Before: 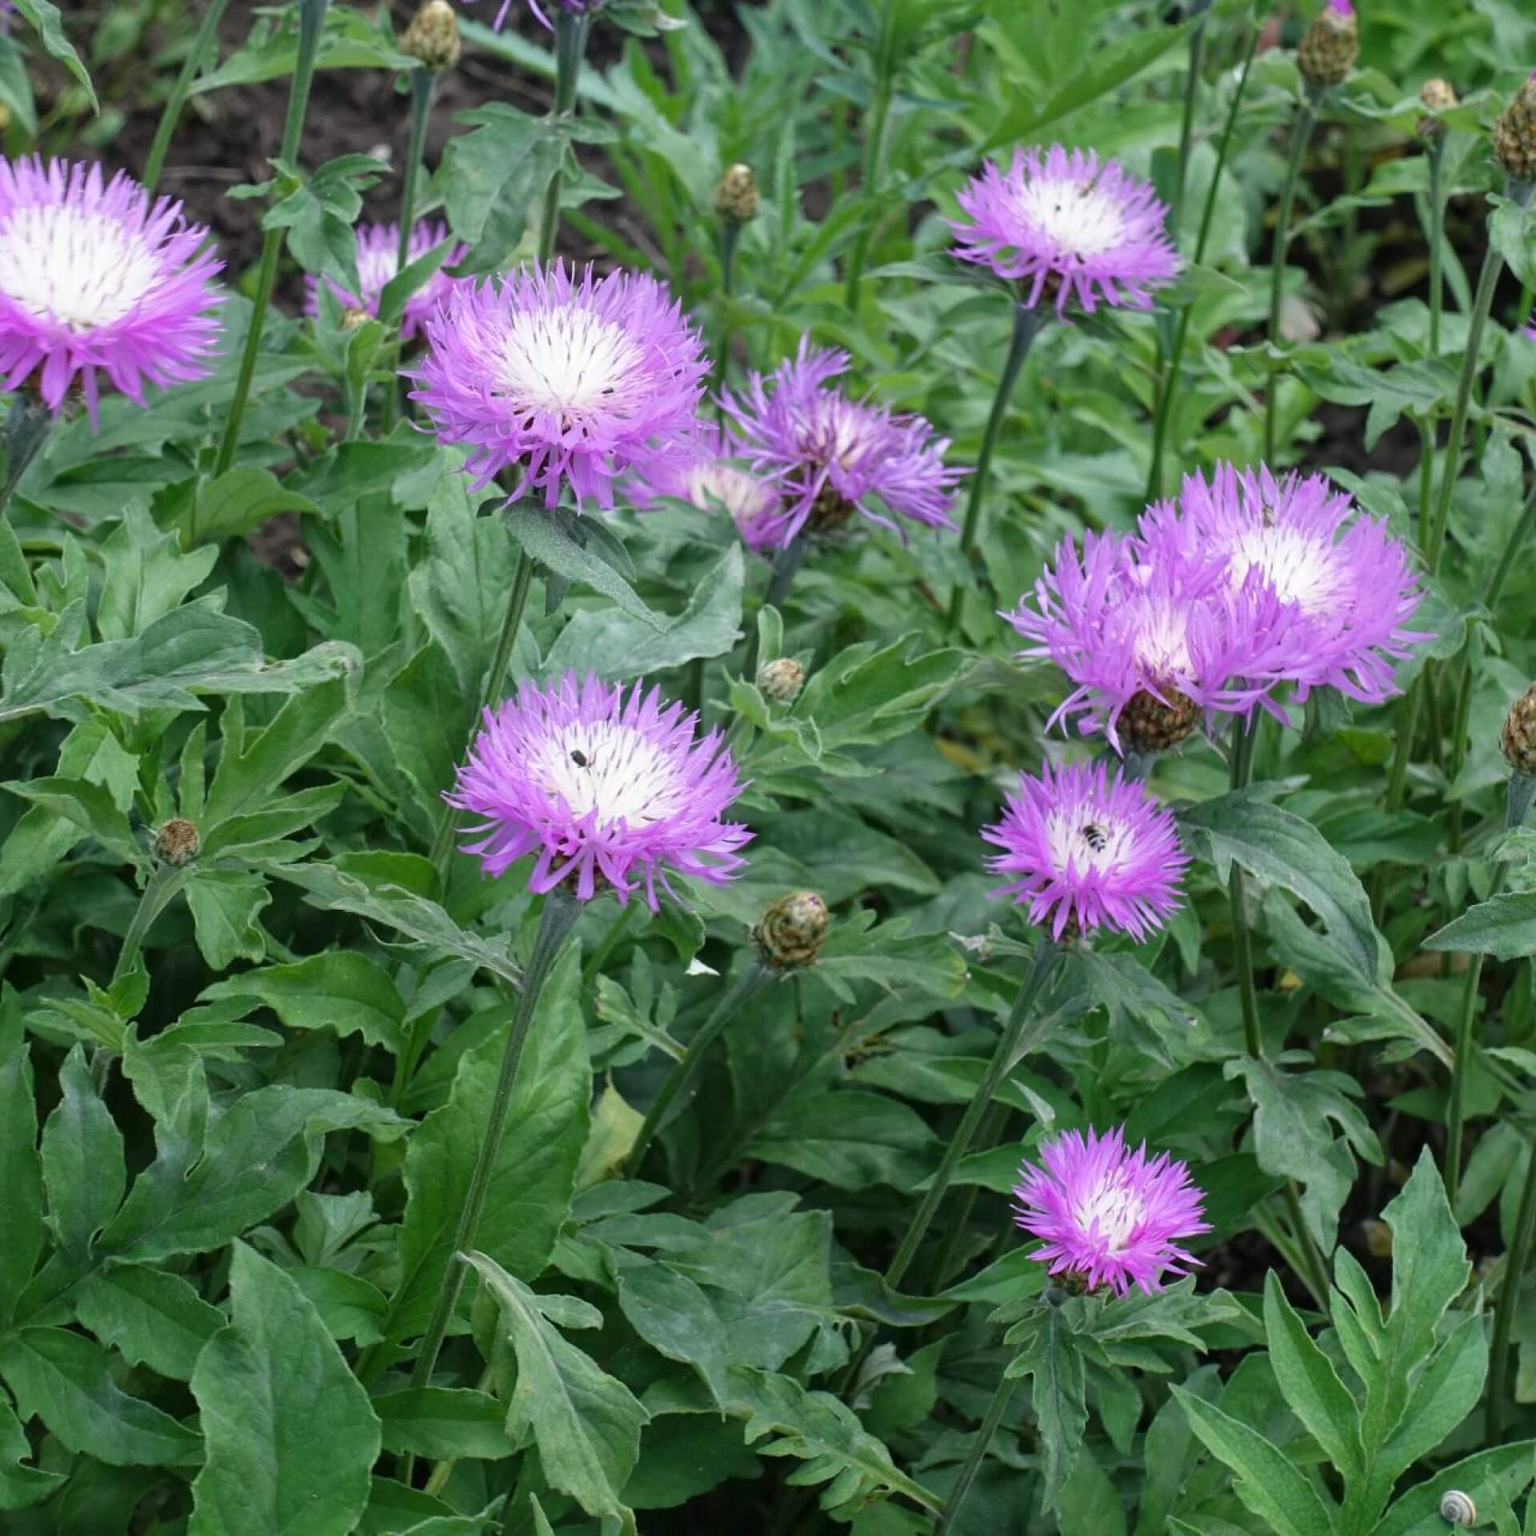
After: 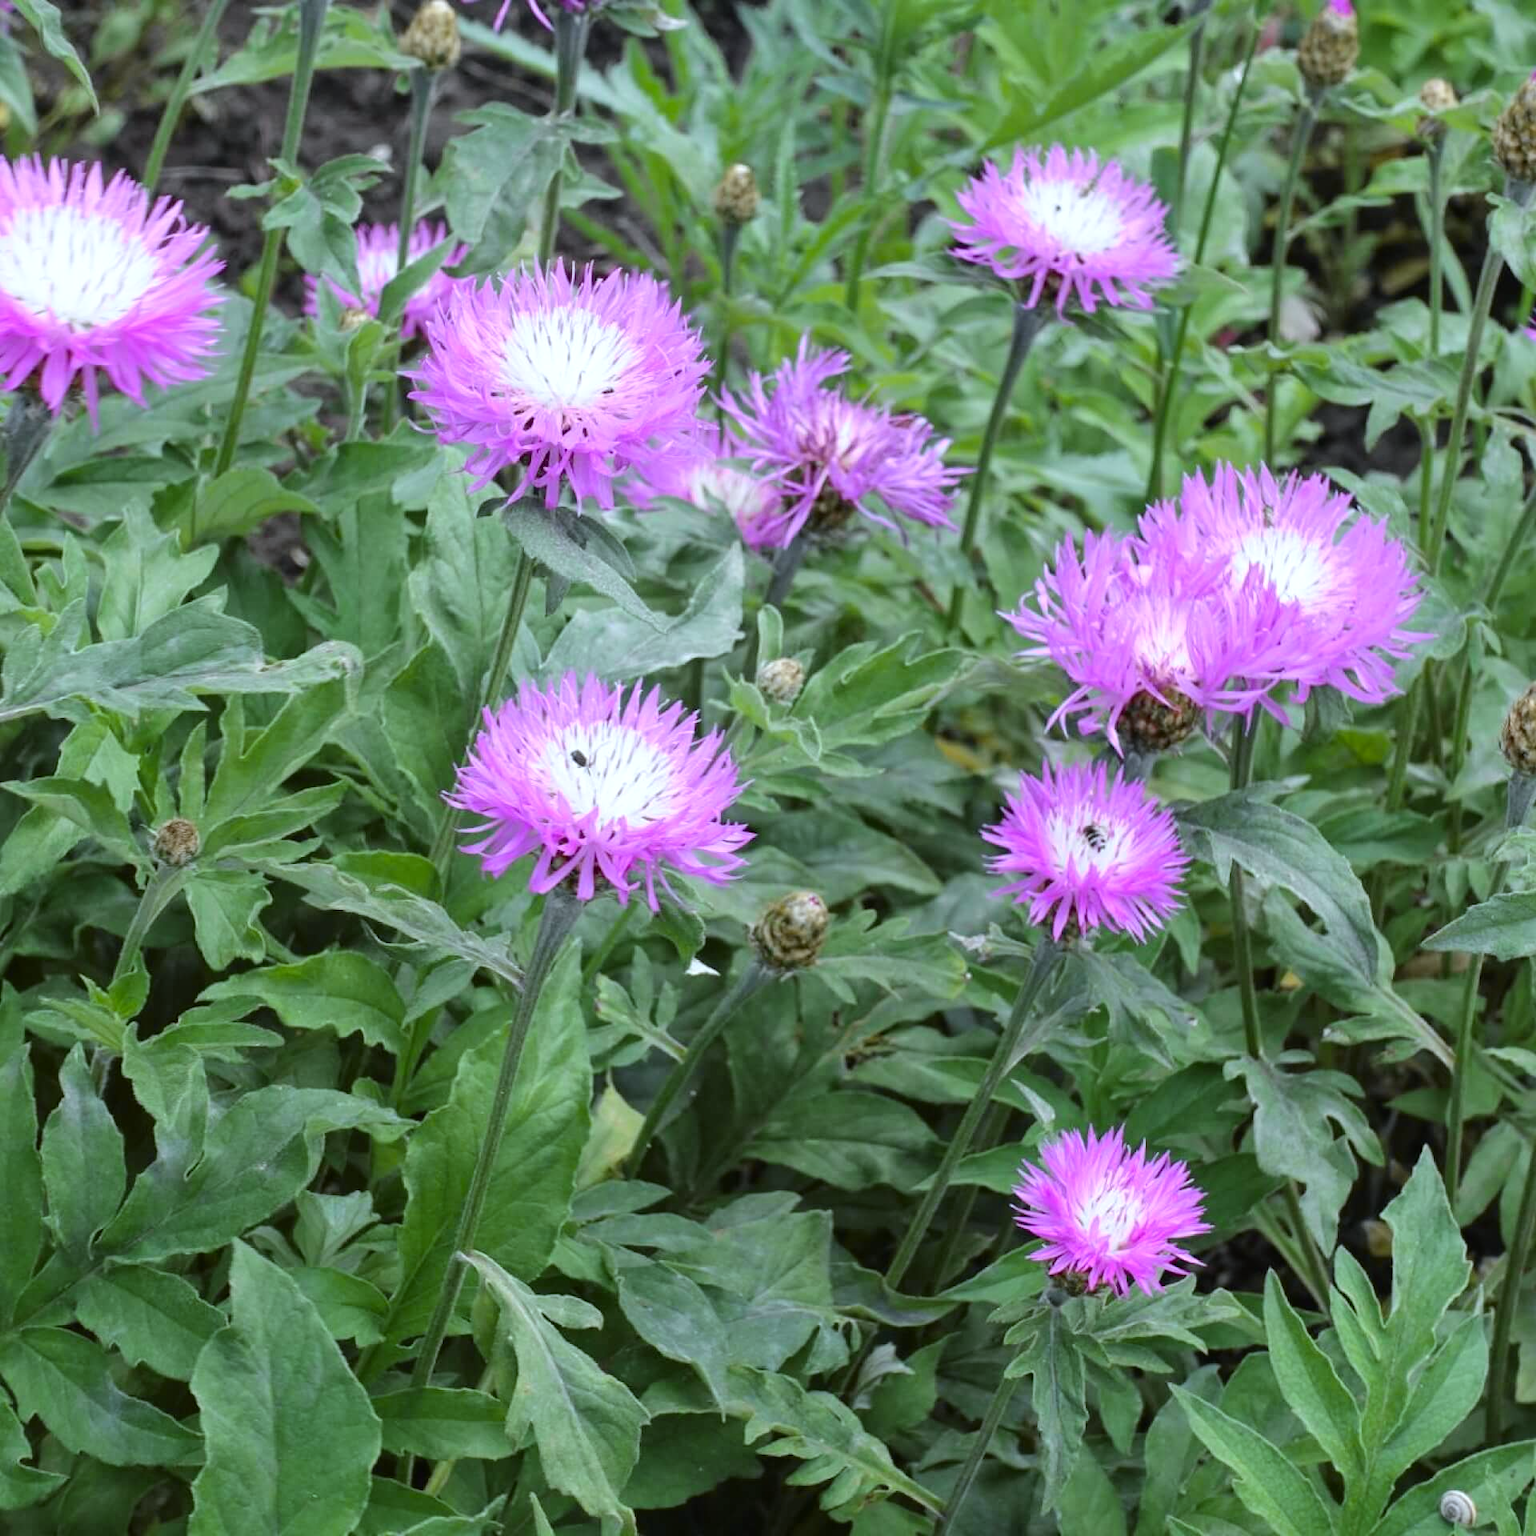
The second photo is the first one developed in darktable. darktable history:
exposure: exposure 0.29 EV, compensate highlight preservation false
tone curve: curves: ch0 [(0, 0.013) (0.036, 0.035) (0.274, 0.288) (0.504, 0.536) (0.844, 0.84) (1, 0.97)]; ch1 [(0, 0) (0.389, 0.403) (0.462, 0.48) (0.499, 0.5) (0.524, 0.529) (0.567, 0.603) (0.626, 0.651) (0.749, 0.781) (1, 1)]; ch2 [(0, 0) (0.464, 0.478) (0.5, 0.501) (0.533, 0.539) (0.599, 0.6) (0.704, 0.732) (1, 1)], color space Lab, independent channels, preserve colors none
white balance: red 0.924, blue 1.095
